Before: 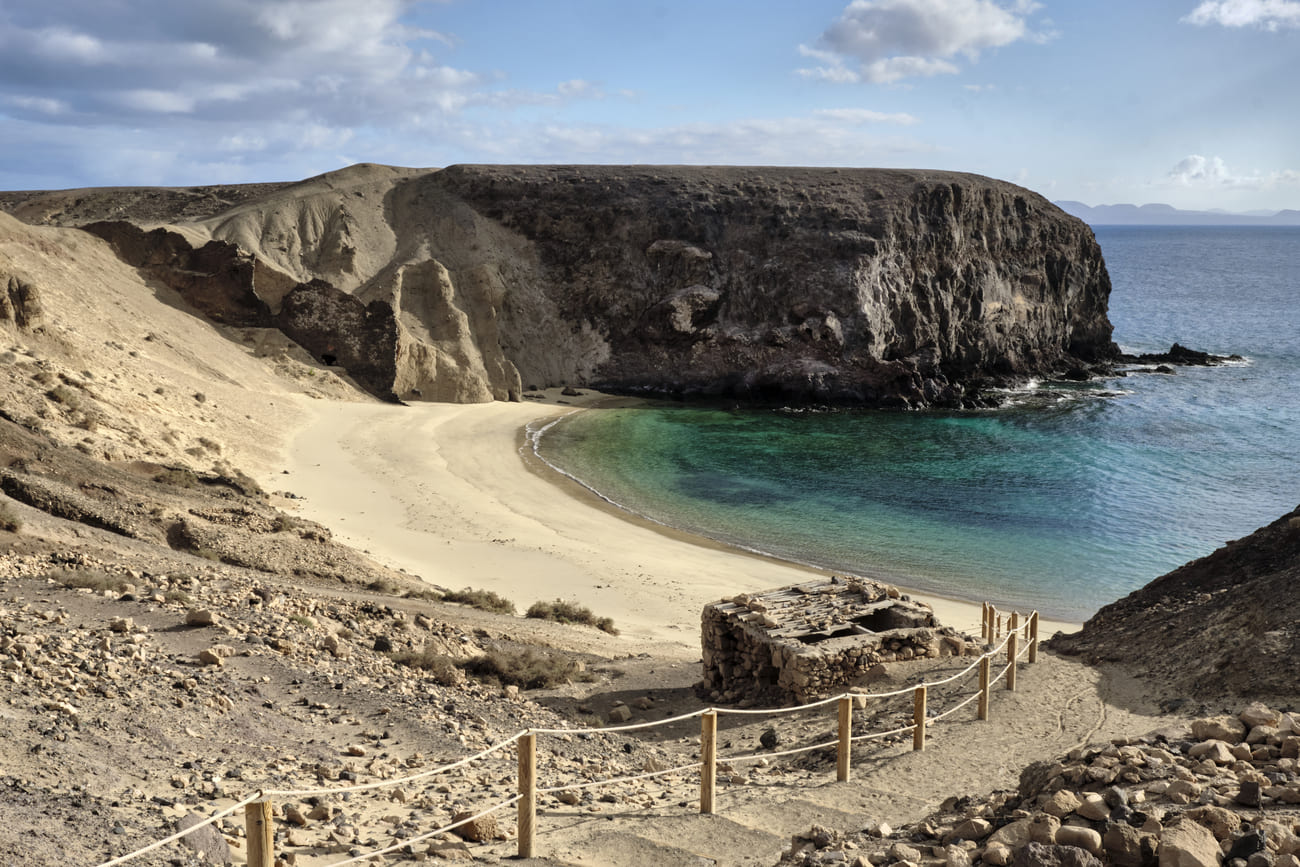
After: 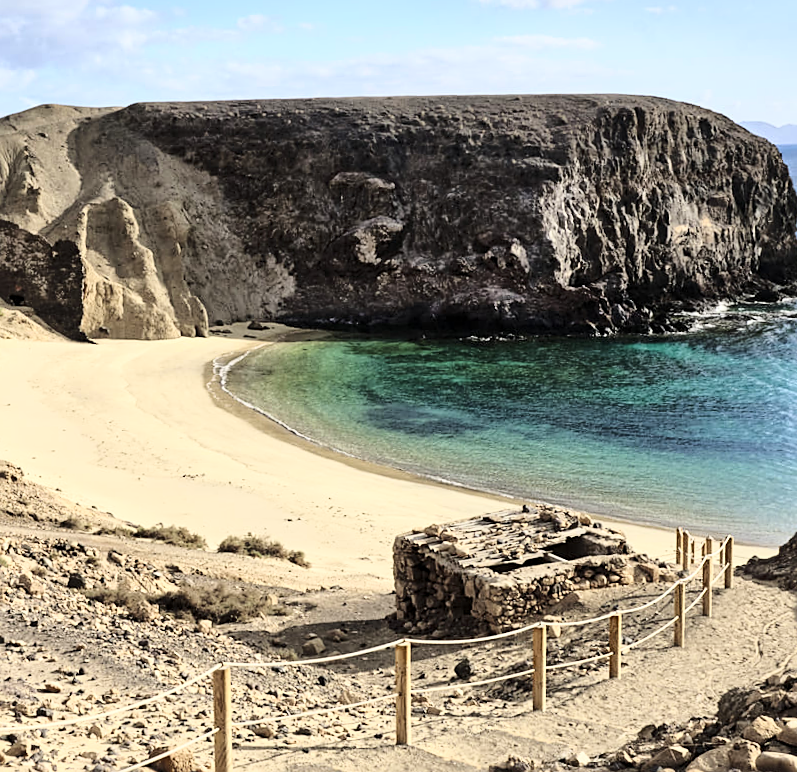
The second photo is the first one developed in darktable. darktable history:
base curve: curves: ch0 [(0, 0) (0.028, 0.03) (0.121, 0.232) (0.46, 0.748) (0.859, 0.968) (1, 1)]
sharpen: on, module defaults
crop and rotate: left 22.918%, top 5.629%, right 14.711%, bottom 2.247%
rotate and perspective: rotation -1.32°, lens shift (horizontal) -0.031, crop left 0.015, crop right 0.985, crop top 0.047, crop bottom 0.982
